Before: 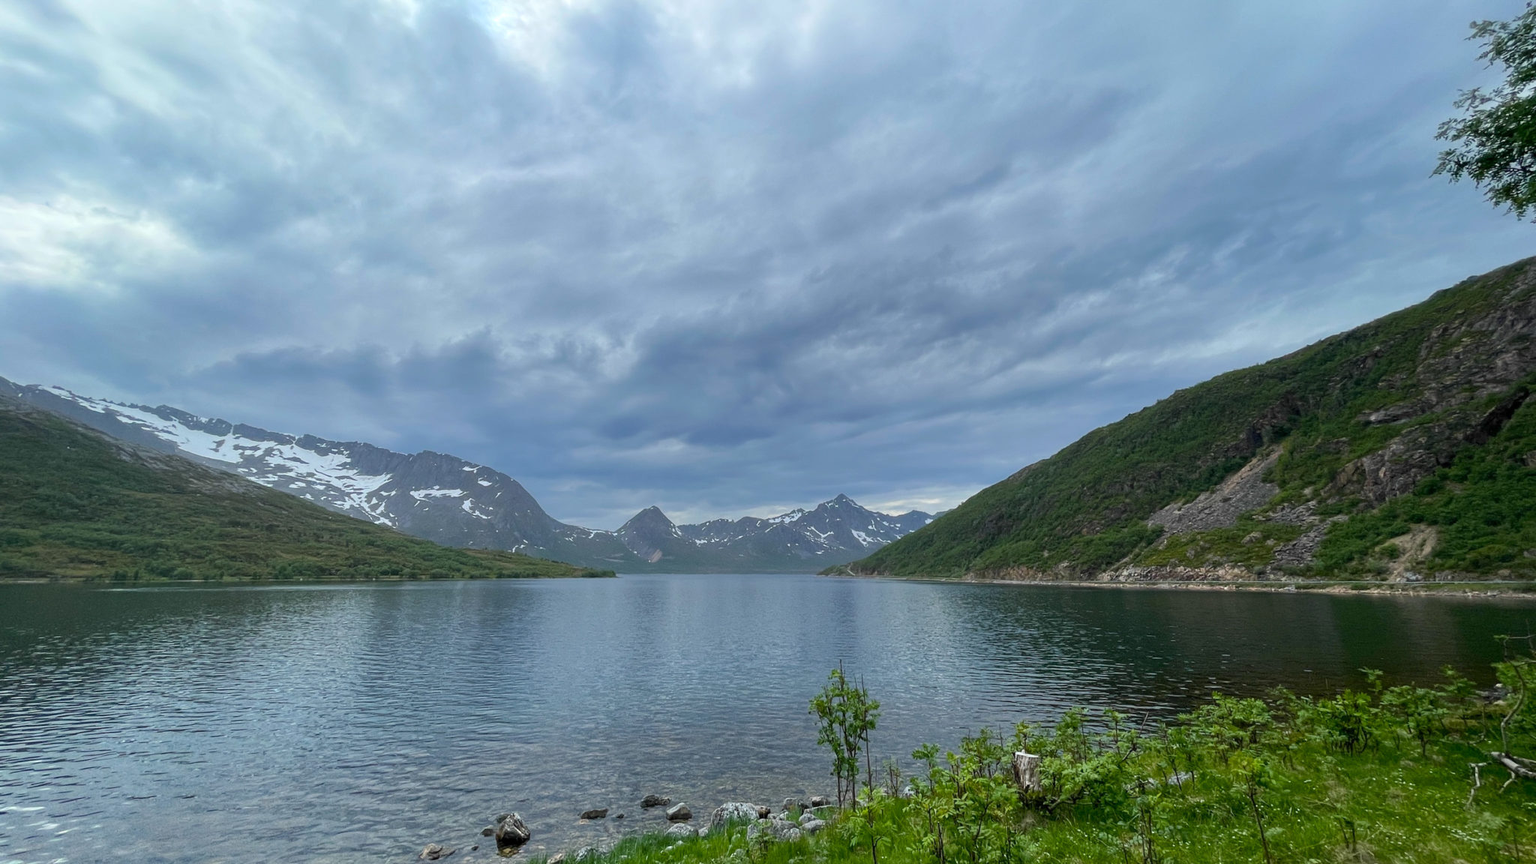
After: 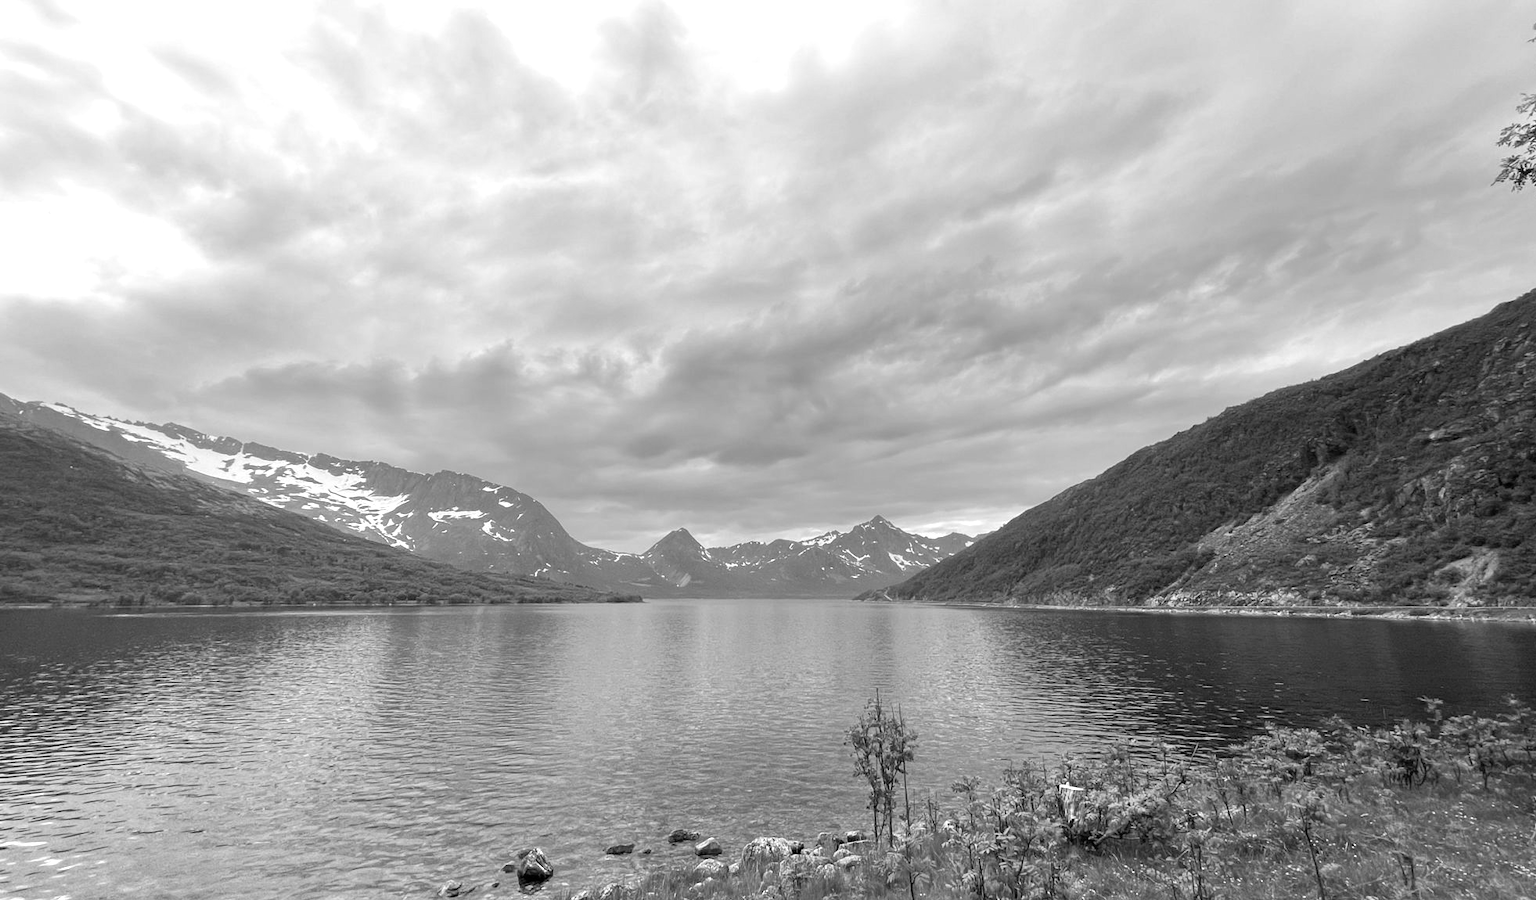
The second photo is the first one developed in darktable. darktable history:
exposure: exposure 0.7 EV, compensate highlight preservation false
monochrome: on, module defaults
crop: right 4.126%, bottom 0.031%
